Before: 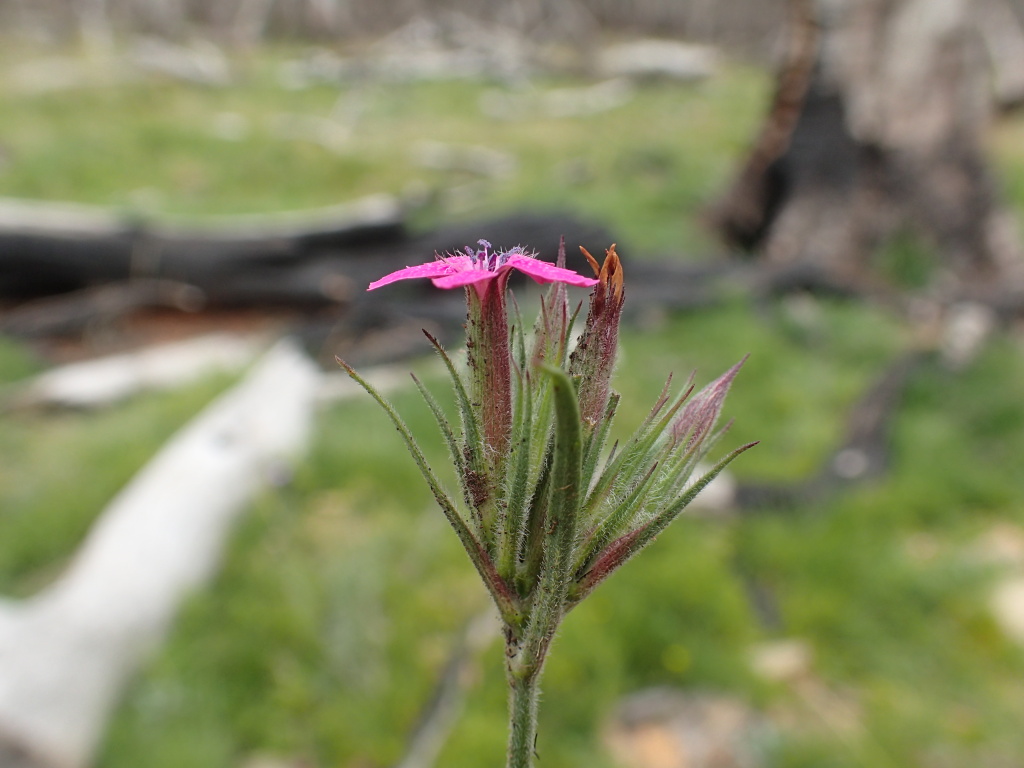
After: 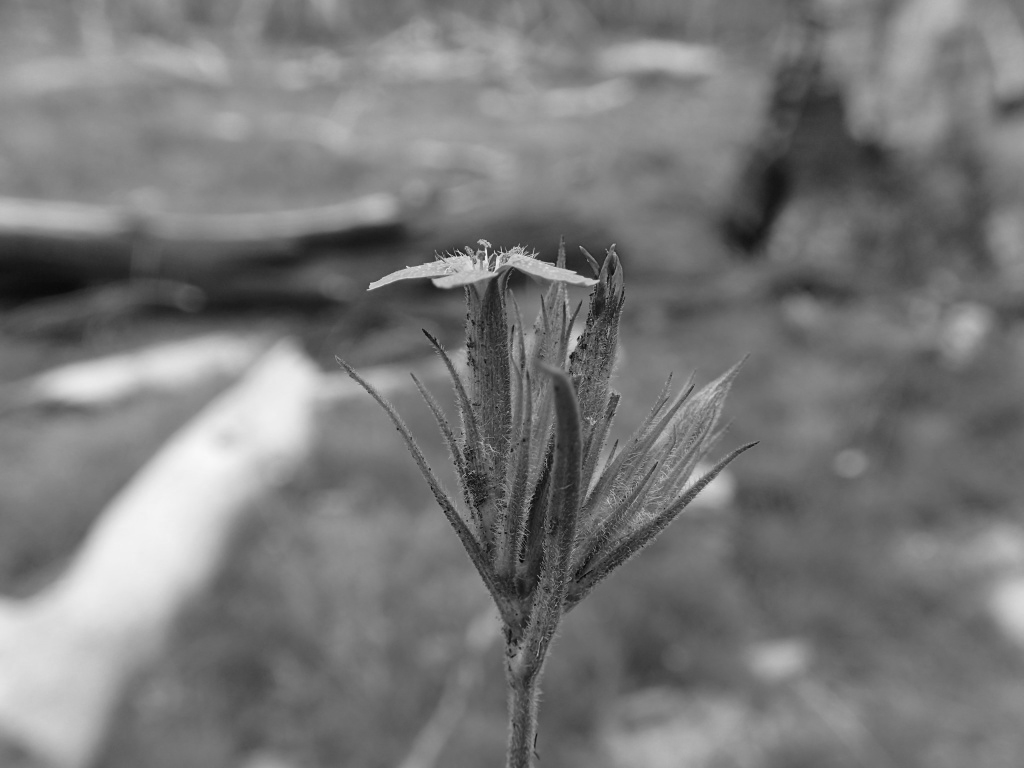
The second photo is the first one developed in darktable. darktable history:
color calibration: output gray [0.253, 0.26, 0.487, 0], x 0.367, y 0.376, temperature 4380.67 K
